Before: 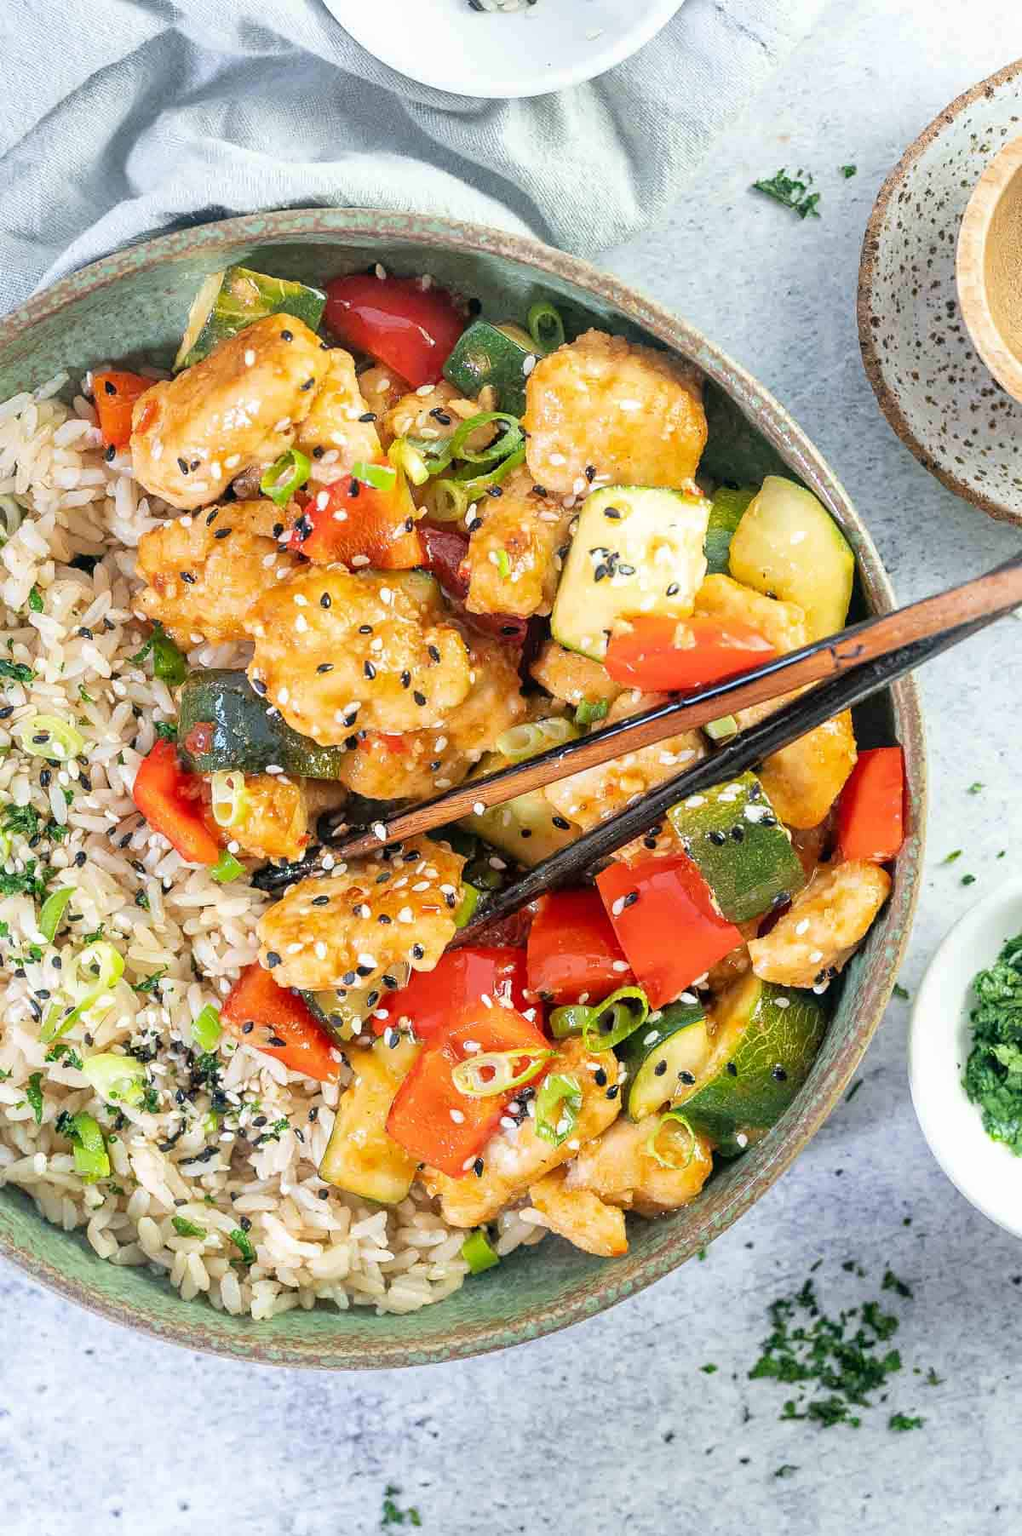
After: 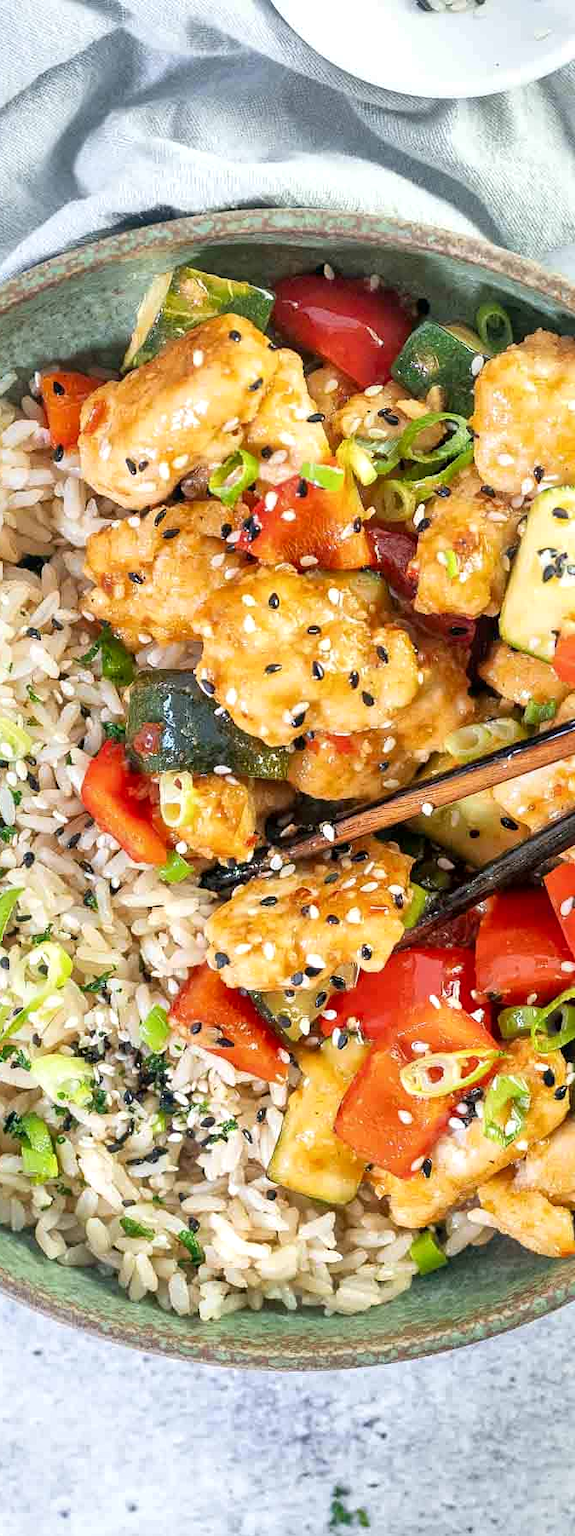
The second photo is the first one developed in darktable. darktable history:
crop: left 5.114%, right 38.589%
local contrast: mode bilateral grid, contrast 20, coarseness 100, detail 150%, midtone range 0.2
